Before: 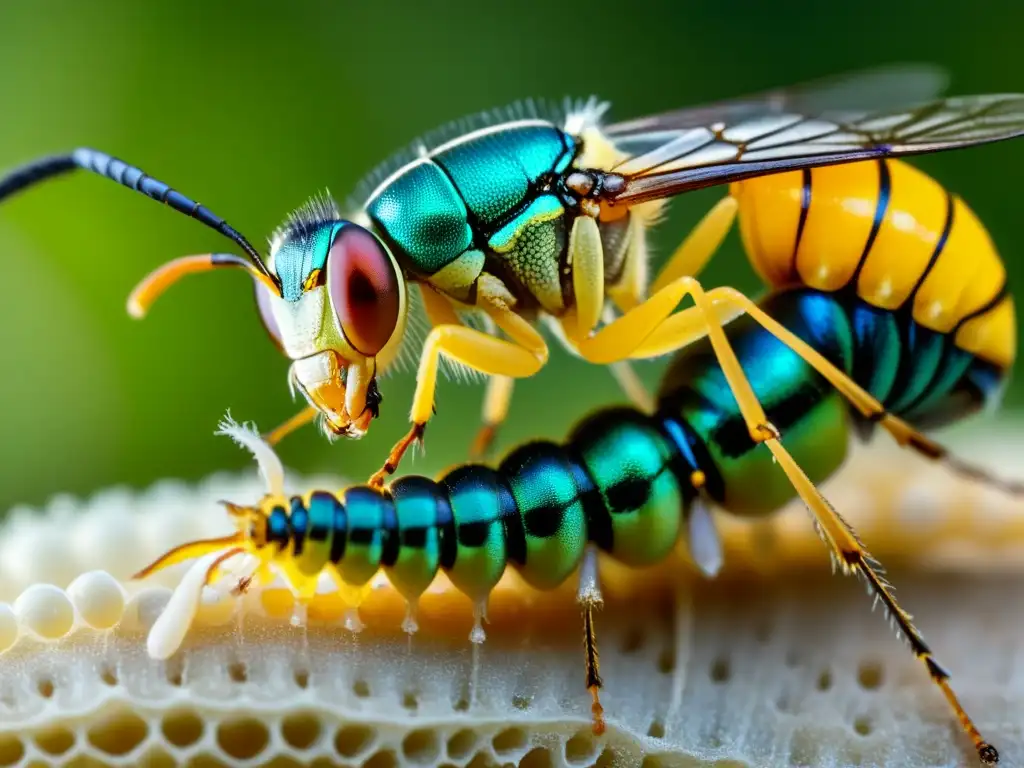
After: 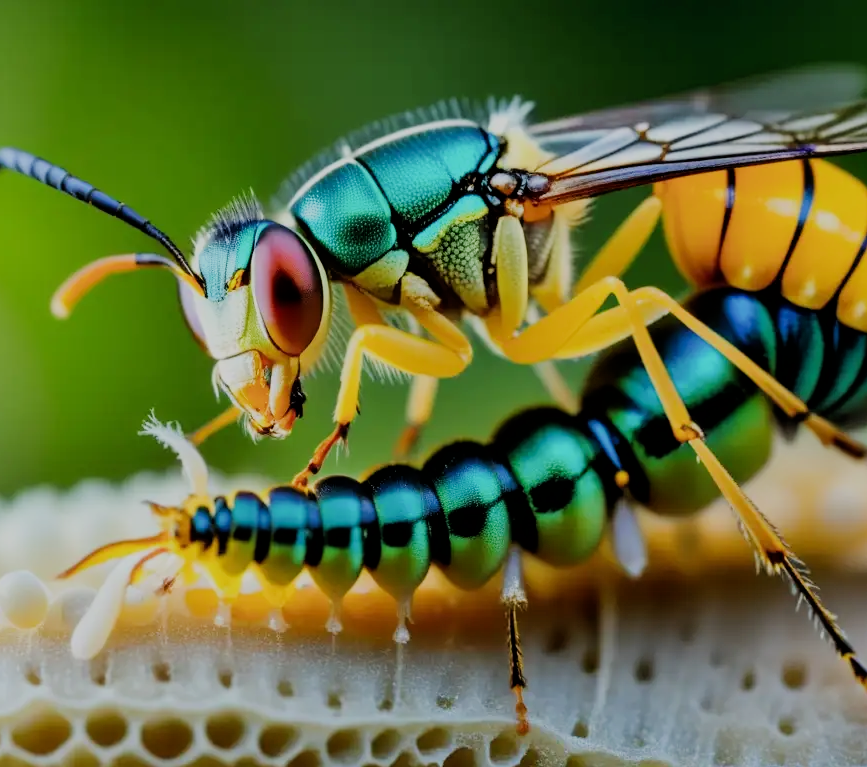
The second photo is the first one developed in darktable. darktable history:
crop: left 7.45%, right 7.829%
filmic rgb: black relative exposure -6.91 EV, white relative exposure 5.62 EV, hardness 2.84
